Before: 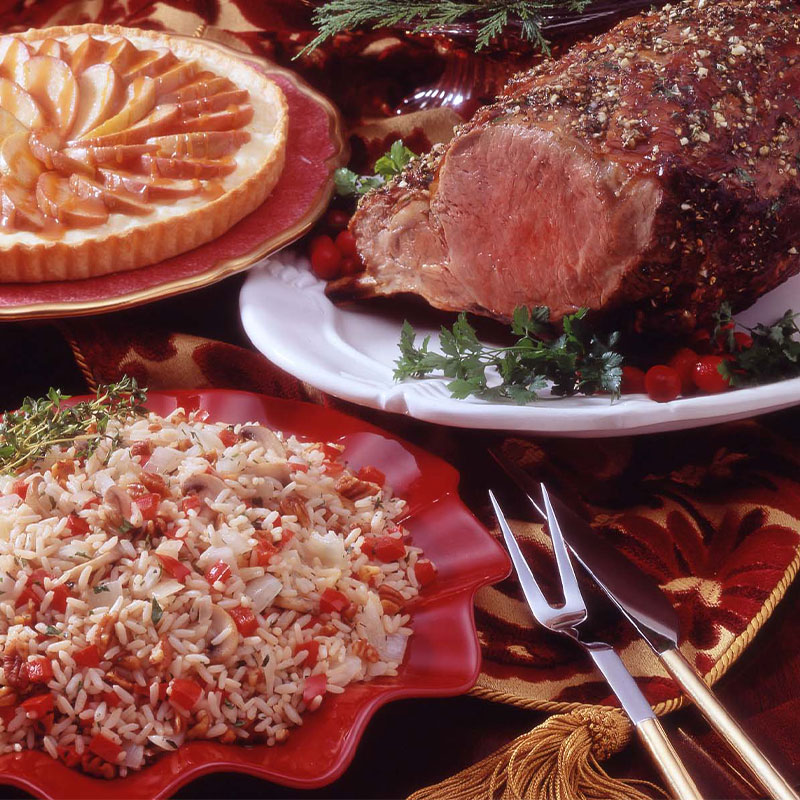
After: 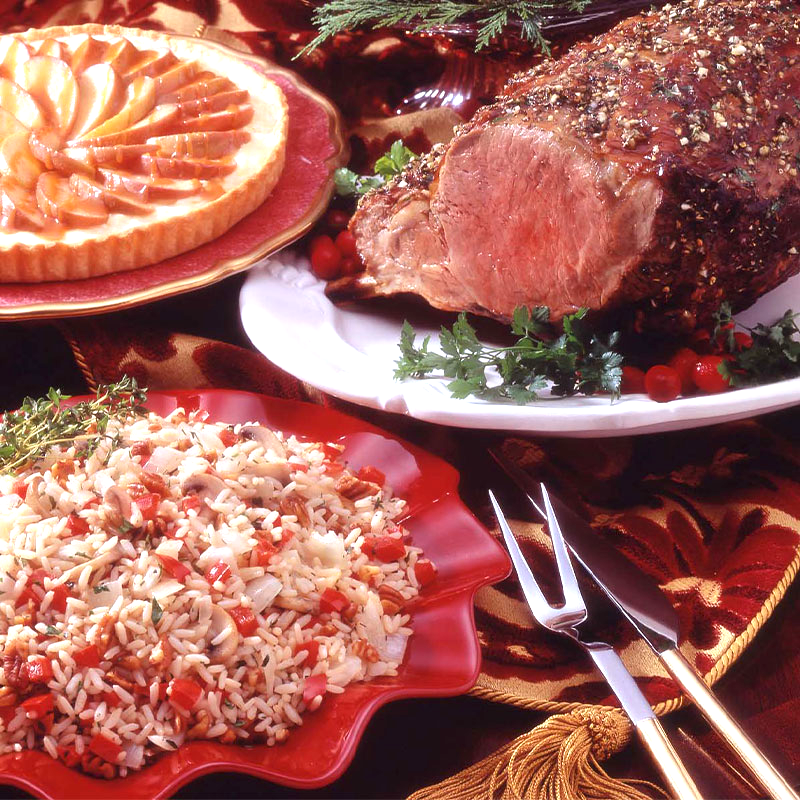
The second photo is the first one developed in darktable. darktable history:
exposure: exposure 0.751 EV, compensate exposure bias true, compensate highlight preservation false
